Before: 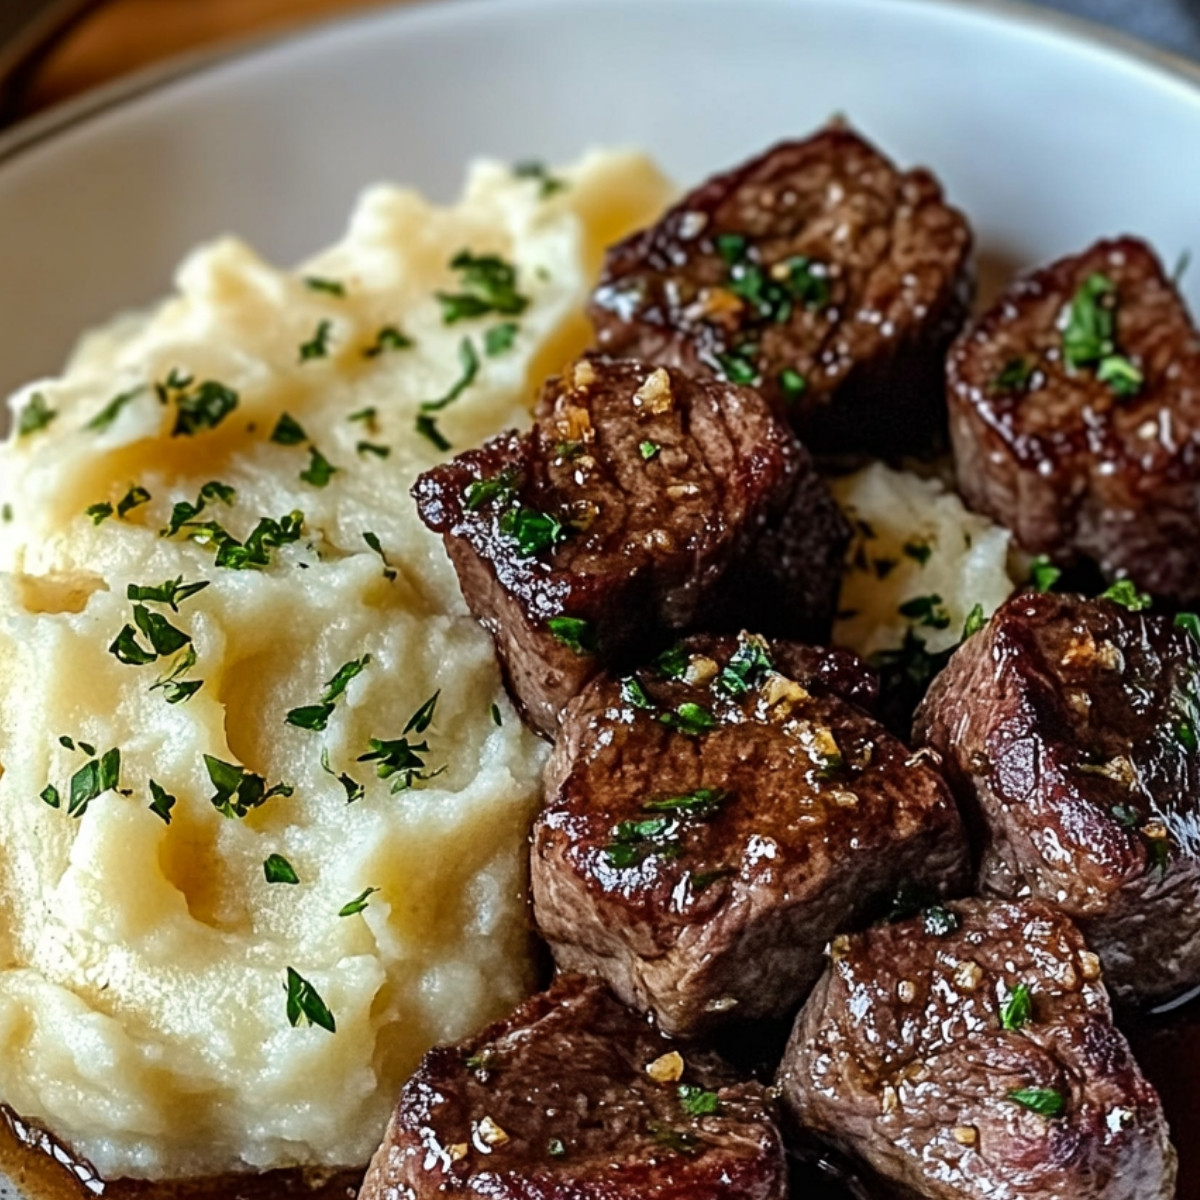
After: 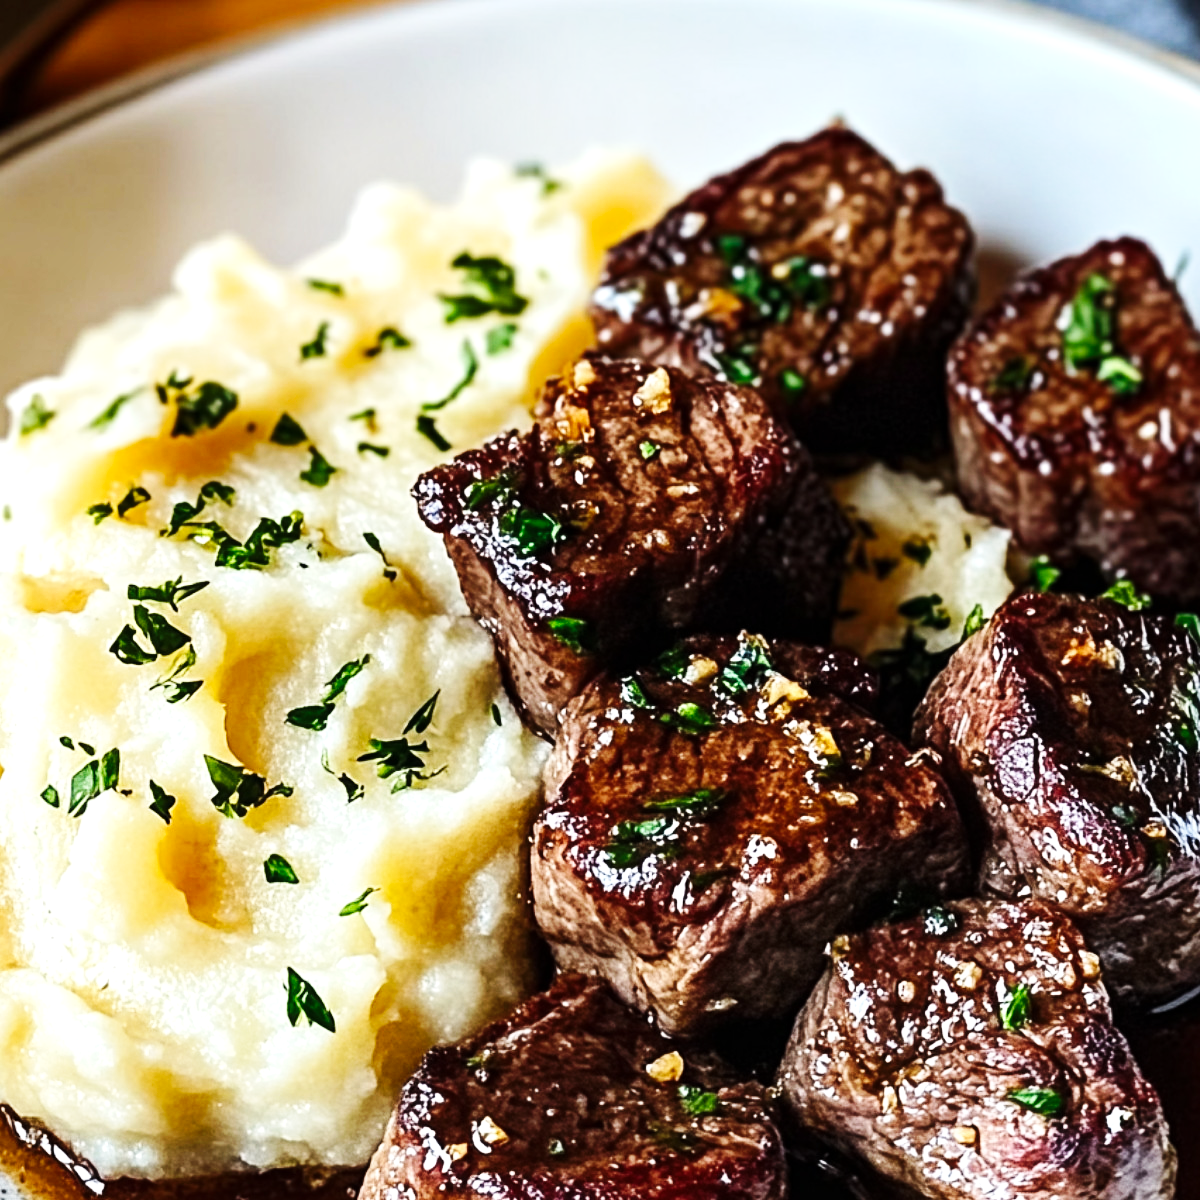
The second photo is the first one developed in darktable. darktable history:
base curve: curves: ch0 [(0, 0) (0.032, 0.025) (0.121, 0.166) (0.206, 0.329) (0.605, 0.79) (1, 1)], preserve colors none
tone equalizer: -8 EV 0.001 EV, -7 EV -0.002 EV, -6 EV 0.002 EV, -5 EV -0.03 EV, -4 EV -0.116 EV, -3 EV -0.169 EV, -2 EV 0.24 EV, -1 EV 0.702 EV, +0 EV 0.493 EV
